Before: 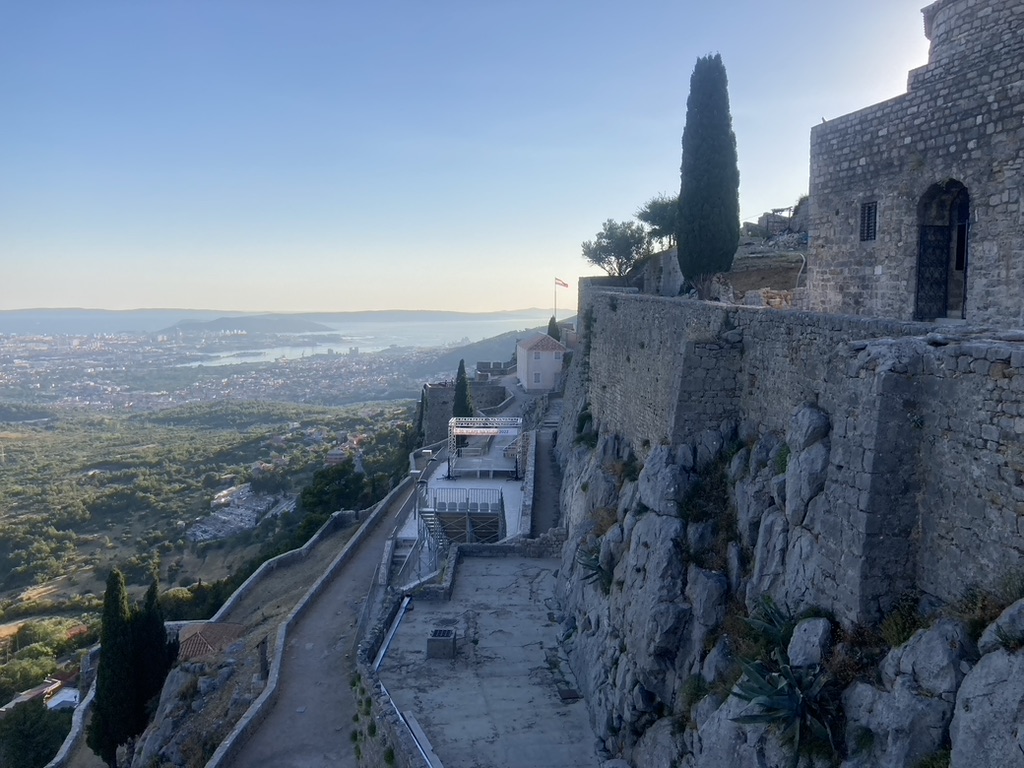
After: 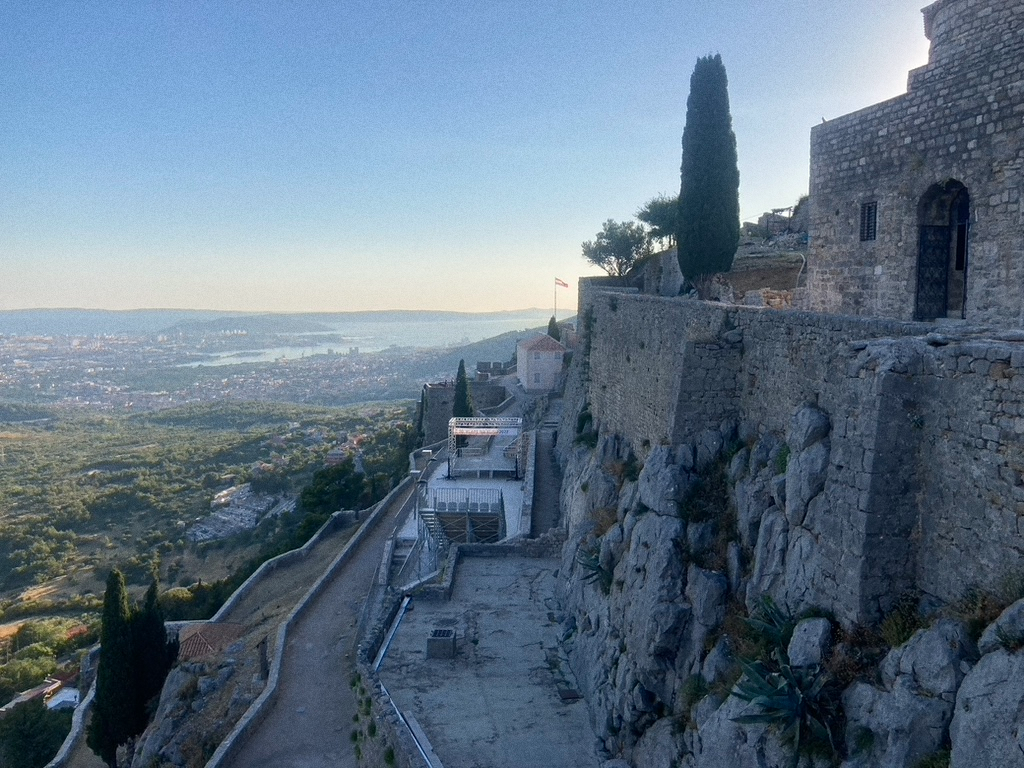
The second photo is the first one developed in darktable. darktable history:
grain: coarseness 0.09 ISO
white balance: red 1.009, blue 0.985
